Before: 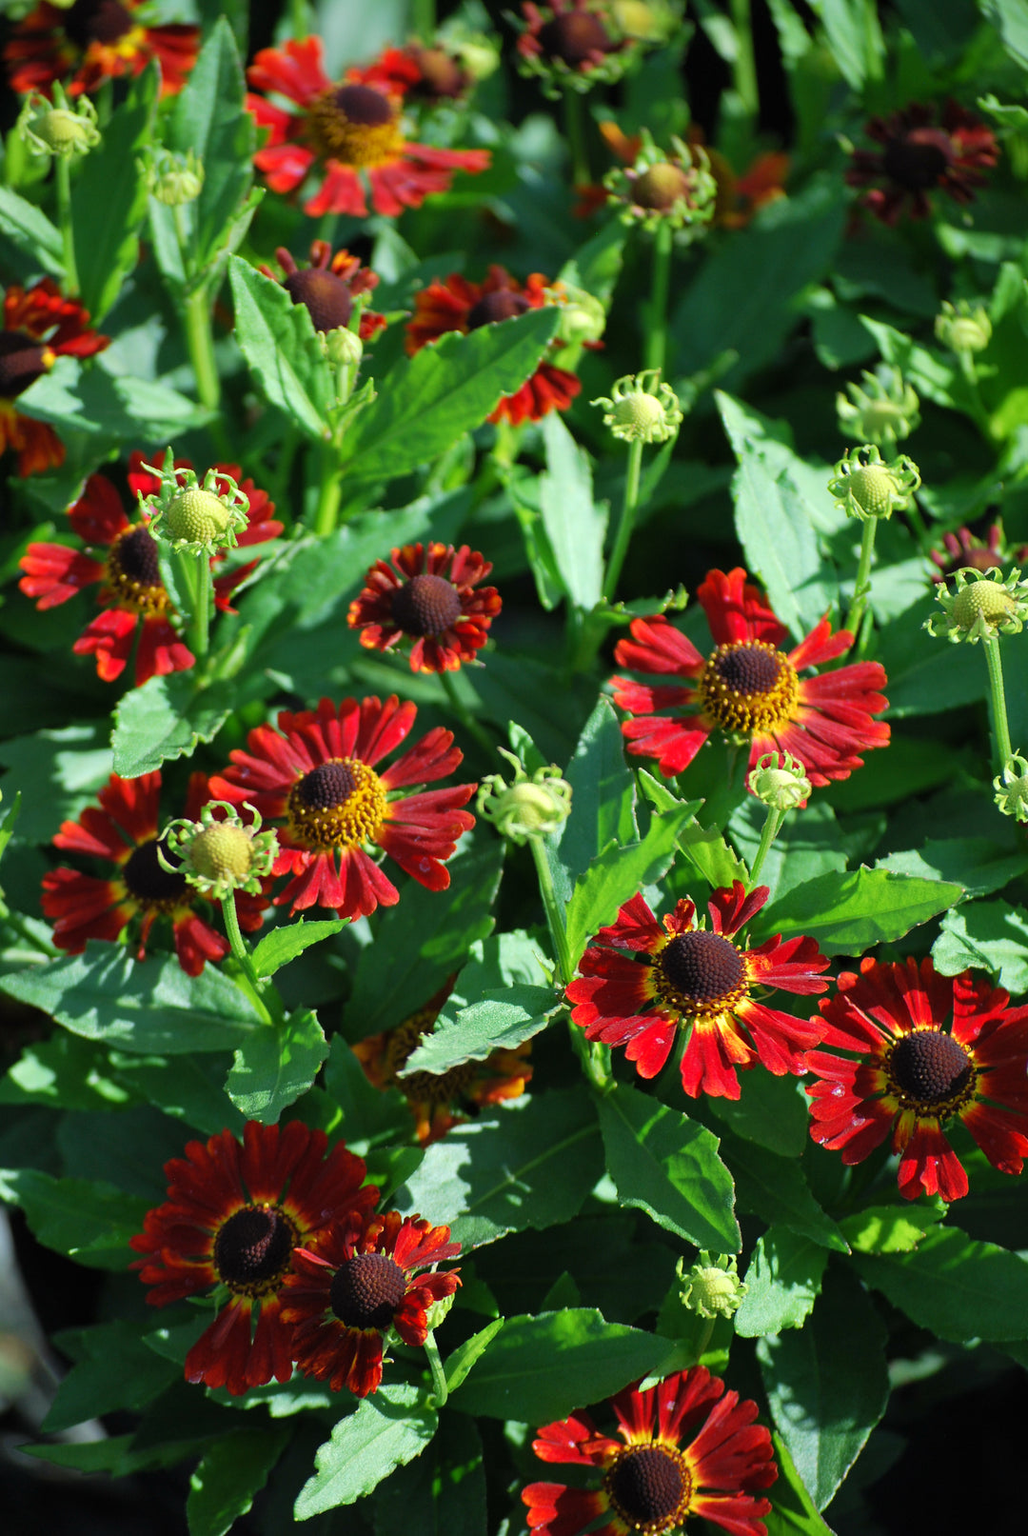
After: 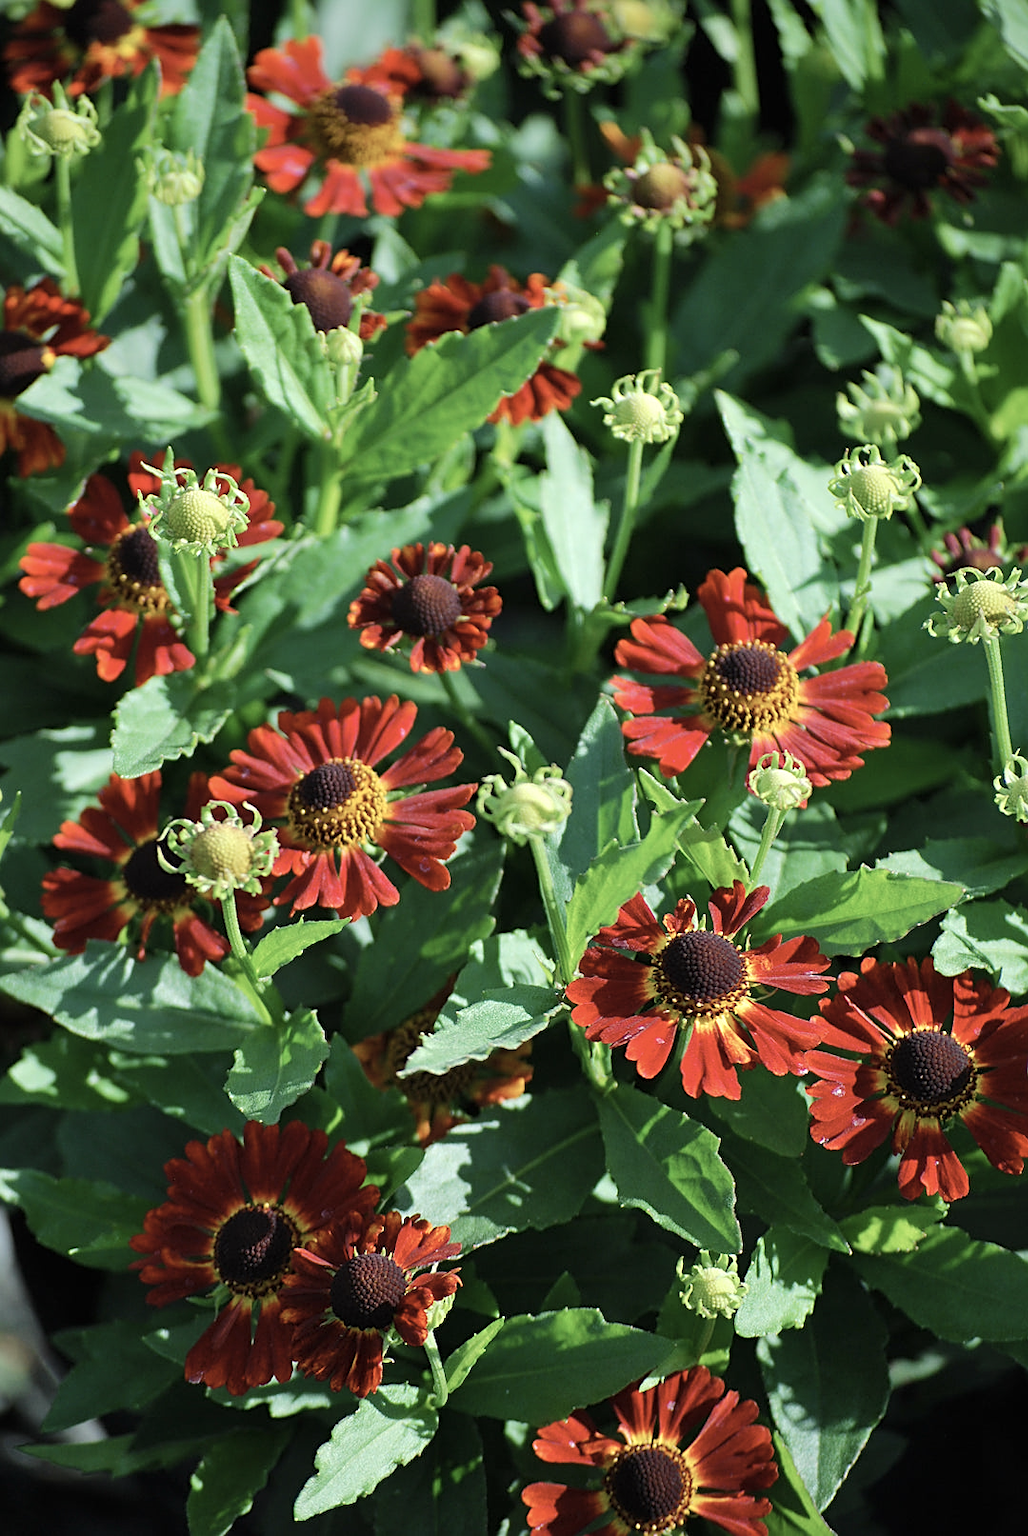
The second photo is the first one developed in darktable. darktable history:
contrast brightness saturation: contrast 0.102, saturation -0.36
color balance rgb: perceptual saturation grading › global saturation 18.115%, perceptual brilliance grading › mid-tones 9.736%, perceptual brilliance grading › shadows 14.751%, global vibrance -24.763%
sharpen: on, module defaults
